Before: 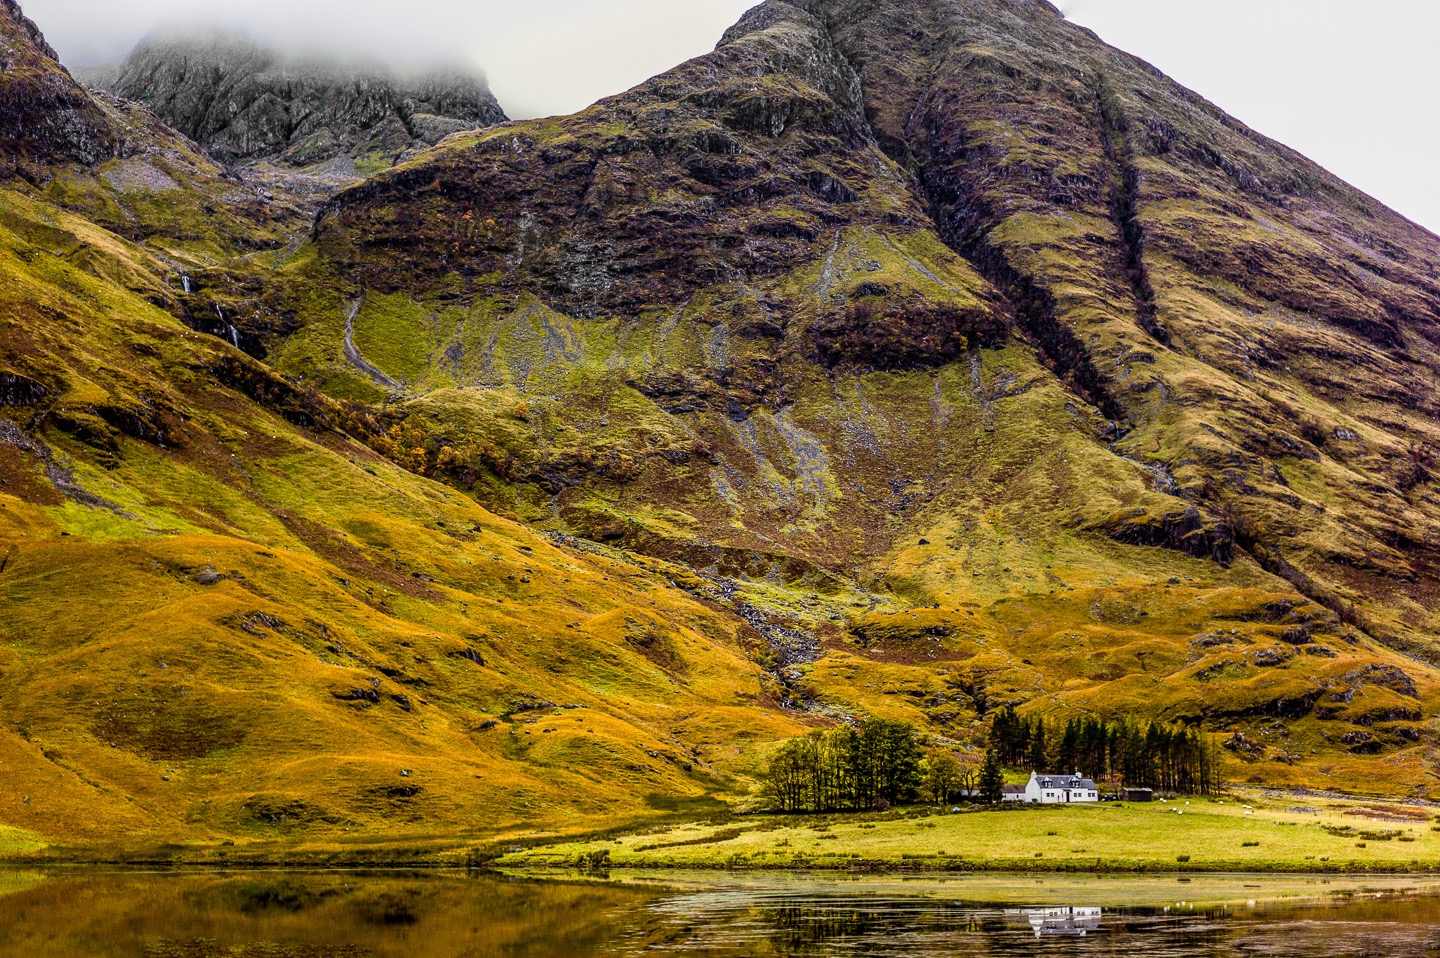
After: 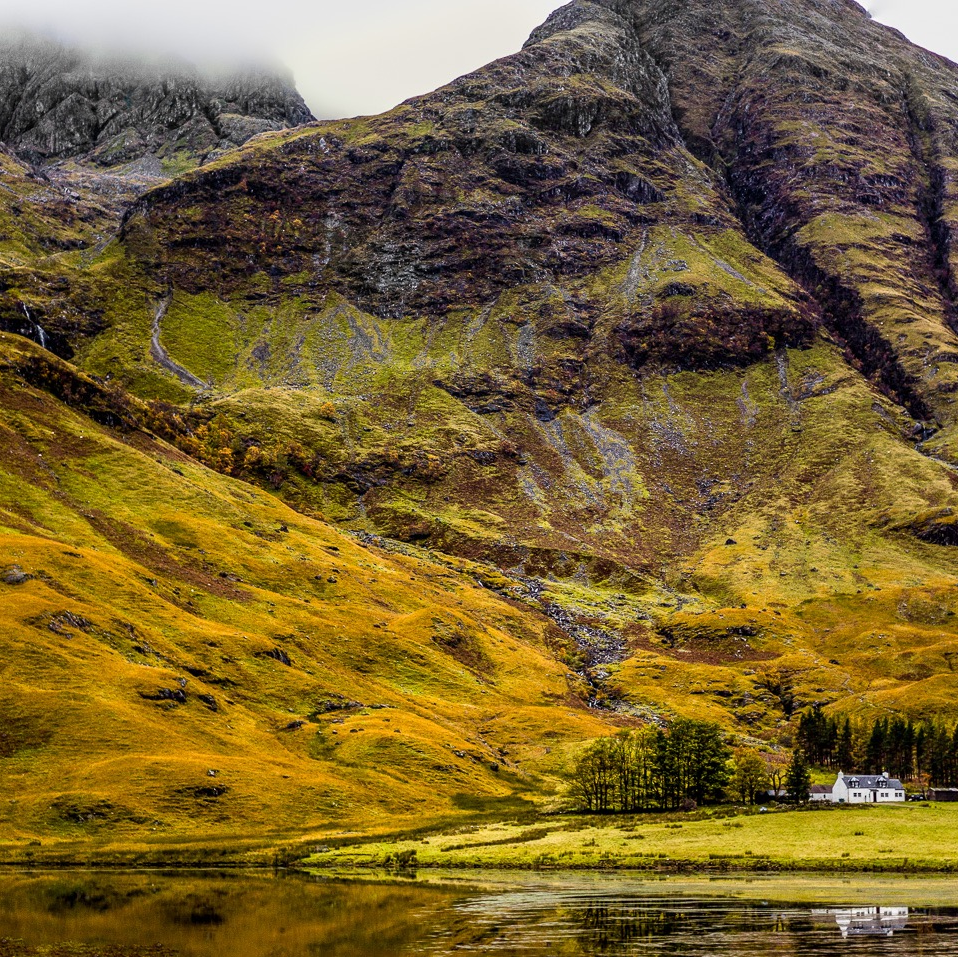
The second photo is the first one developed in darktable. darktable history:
crop and rotate: left 13.452%, right 19.954%
